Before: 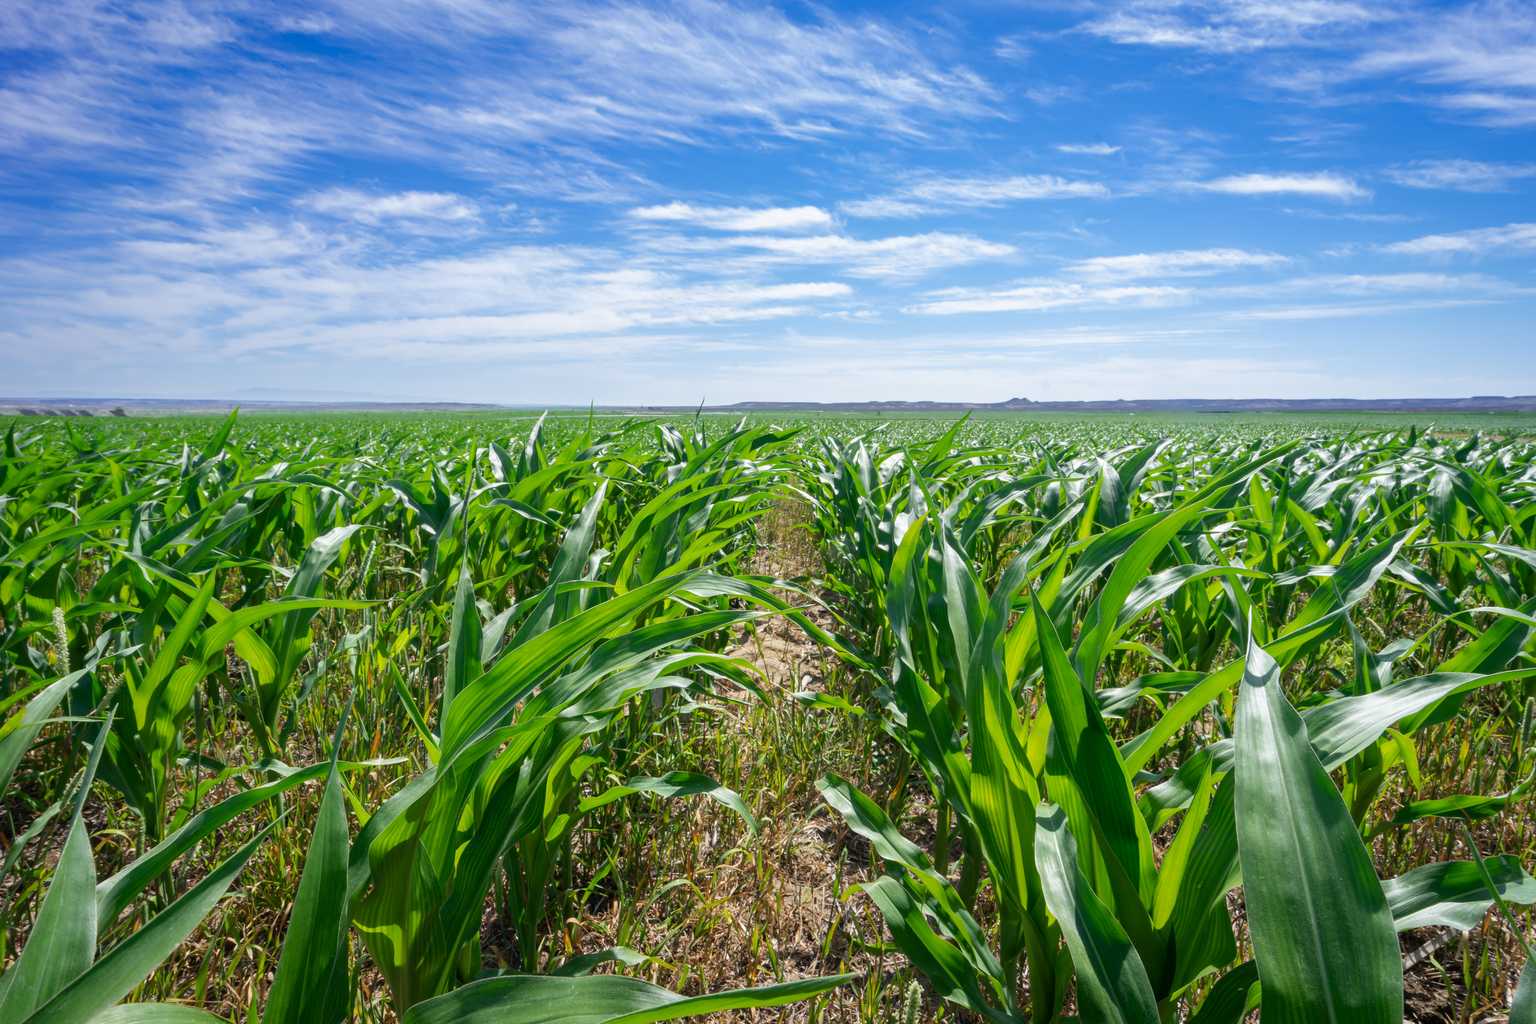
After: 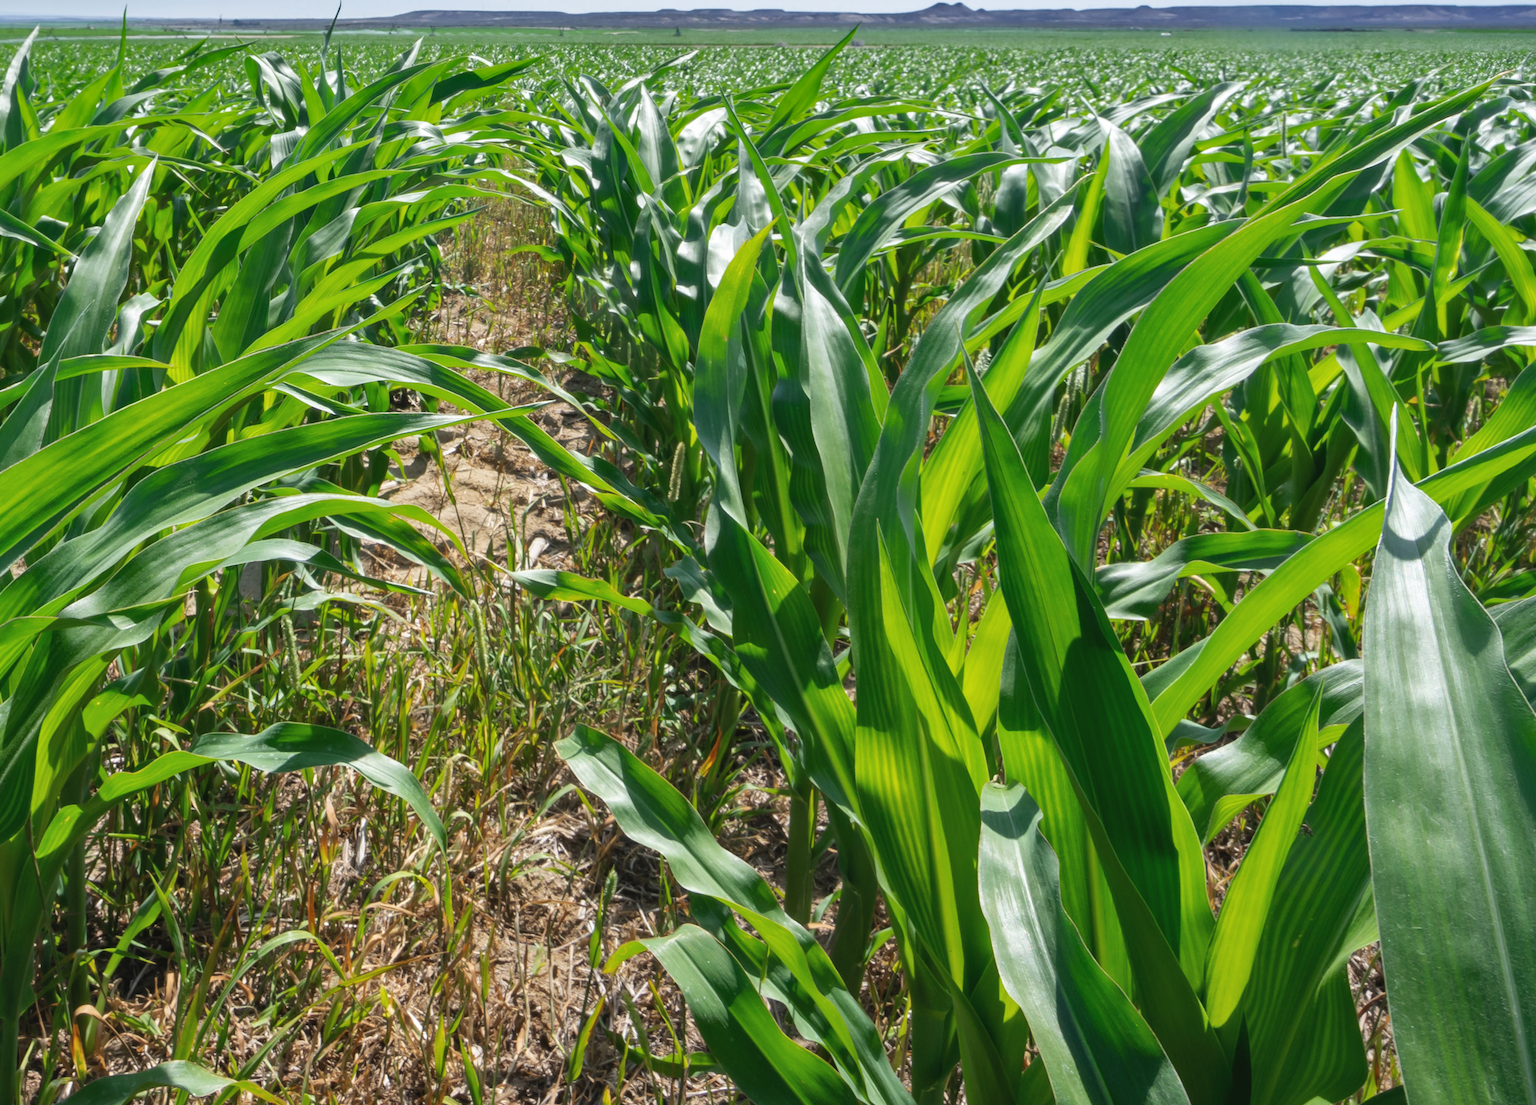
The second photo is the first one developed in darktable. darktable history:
shadows and highlights: shadows 24.94, highlights -48.02, highlights color adjustment 41.93%, soften with gaussian
exposure: black level correction -0.003, exposure 0.046 EV, compensate highlight preservation false
crop: left 34.352%, top 38.757%, right 13.781%, bottom 5.215%
